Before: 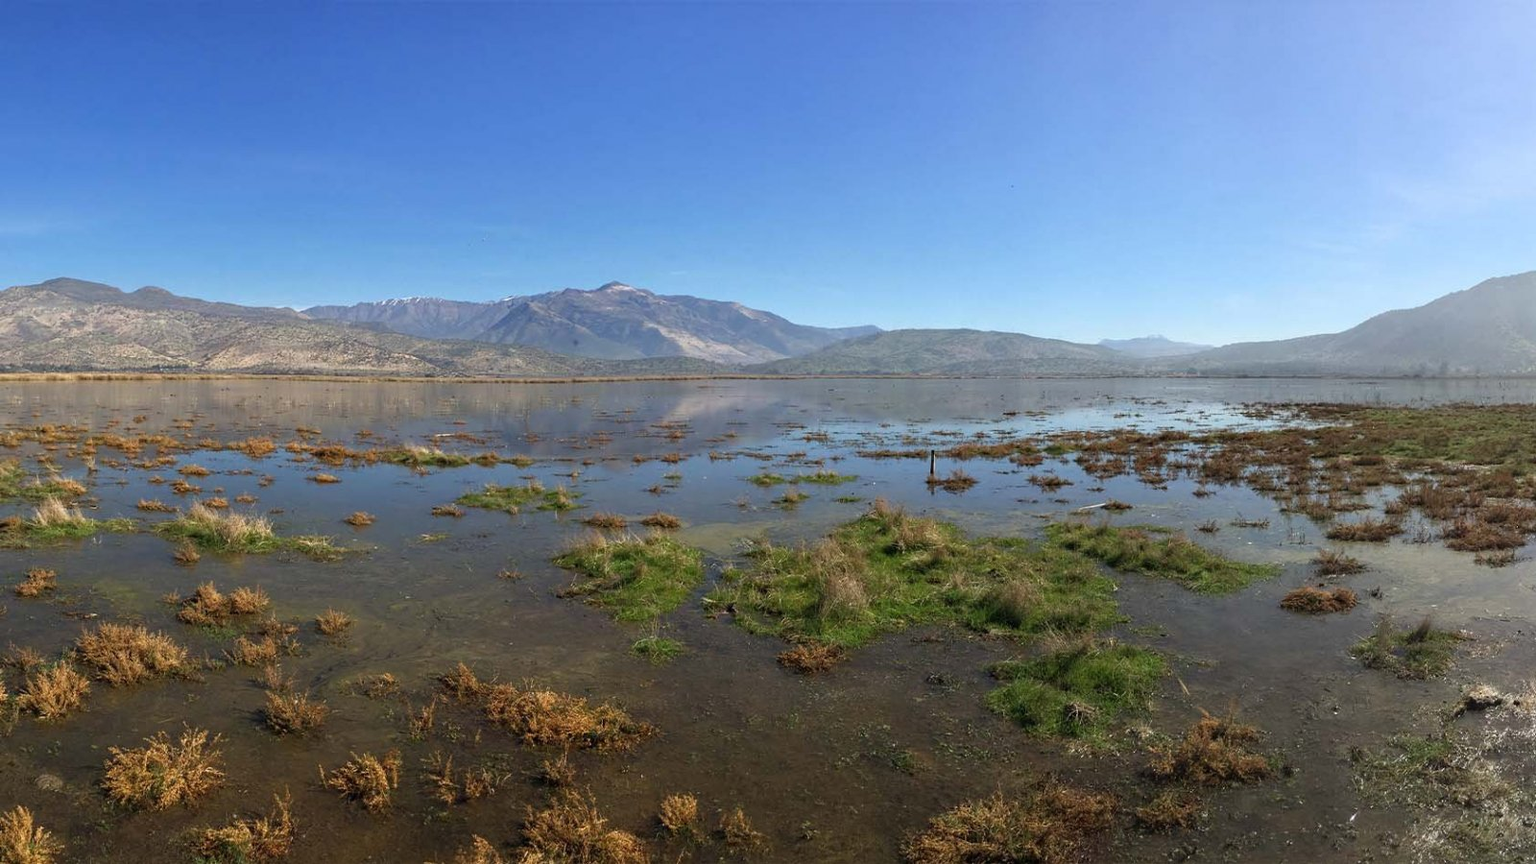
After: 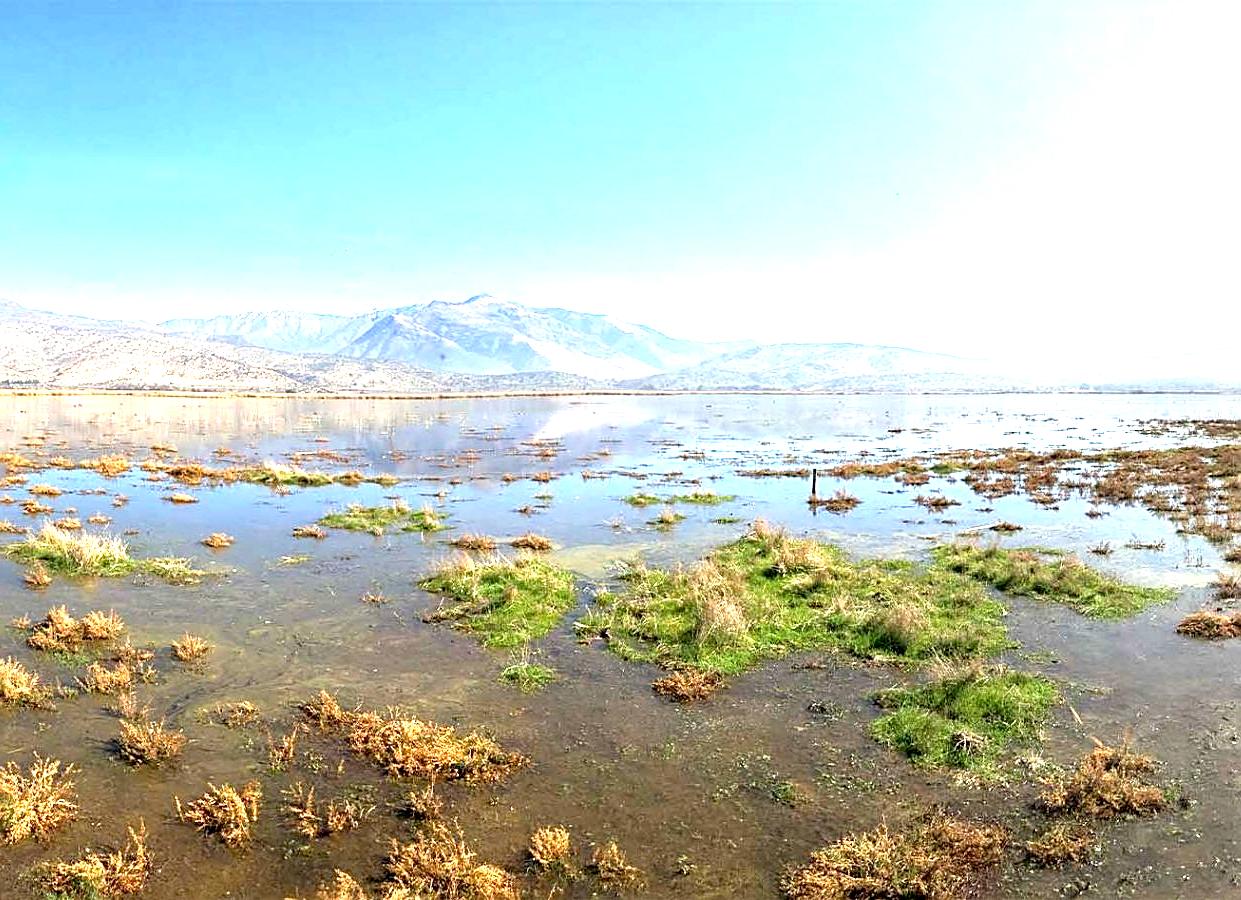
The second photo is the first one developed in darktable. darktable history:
sharpen: on, module defaults
crop: left 9.851%, right 12.567%
exposure: black level correction 0.005, exposure 2.067 EV, compensate exposure bias true, compensate highlight preservation false
